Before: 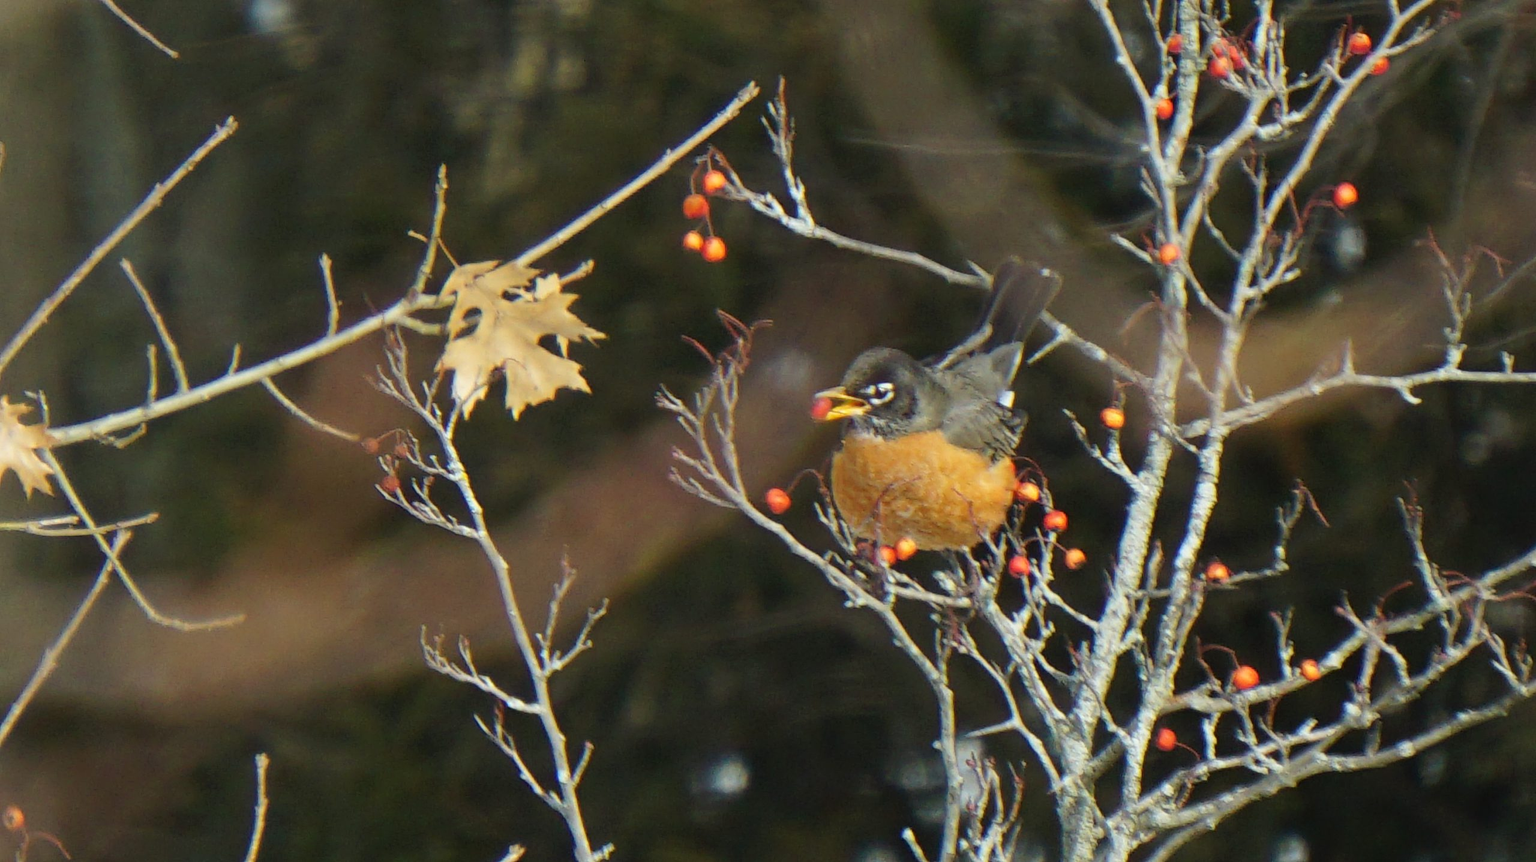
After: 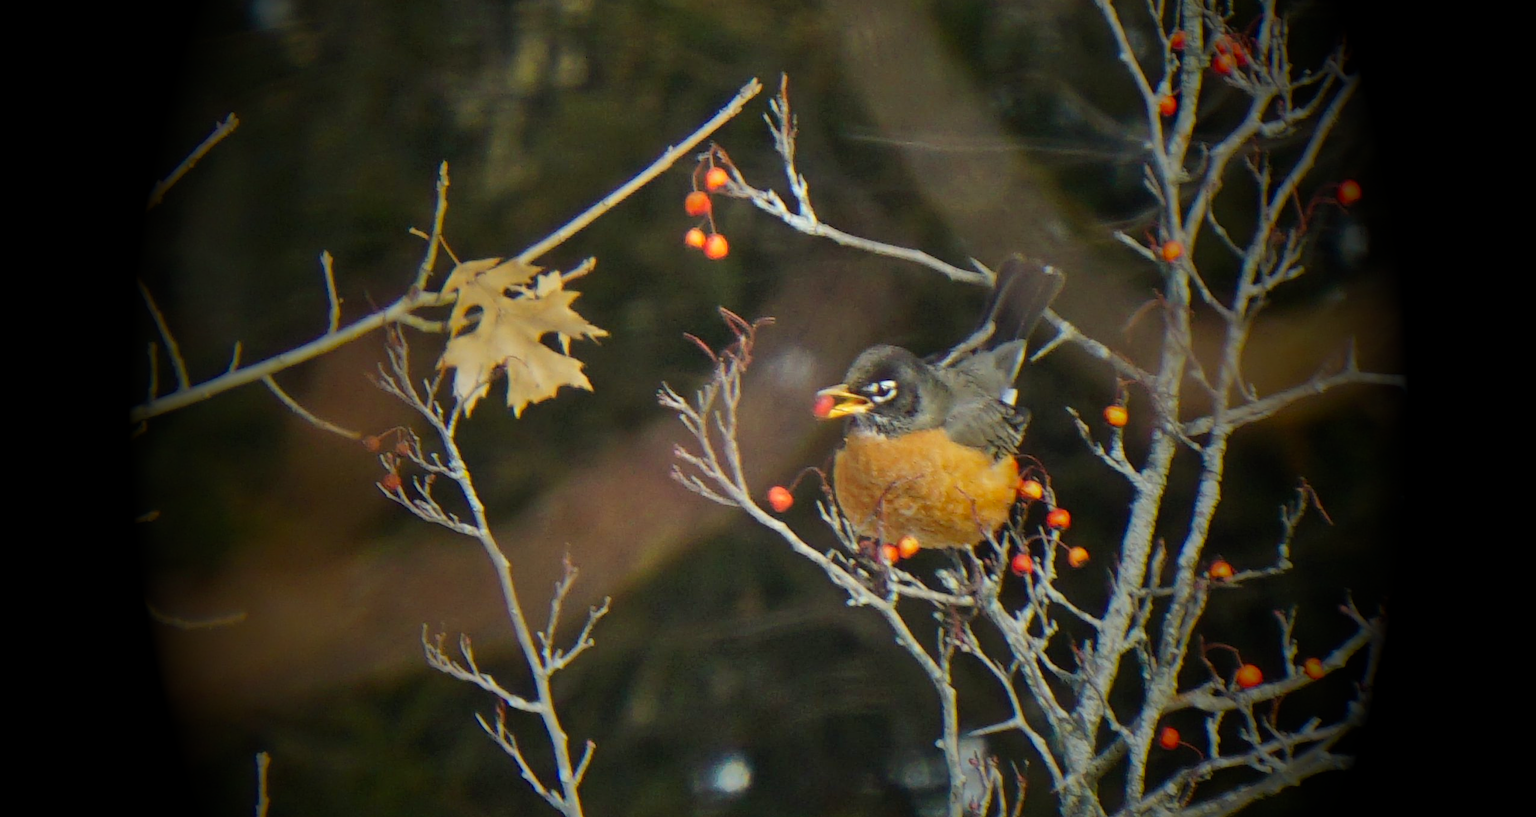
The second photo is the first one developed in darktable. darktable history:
crop: top 0.448%, right 0.264%, bottom 5.045%
shadows and highlights: low approximation 0.01, soften with gaussian
vignetting: fall-off start 15.9%, fall-off radius 100%, brightness -1, saturation 0.5, width/height ratio 0.719
